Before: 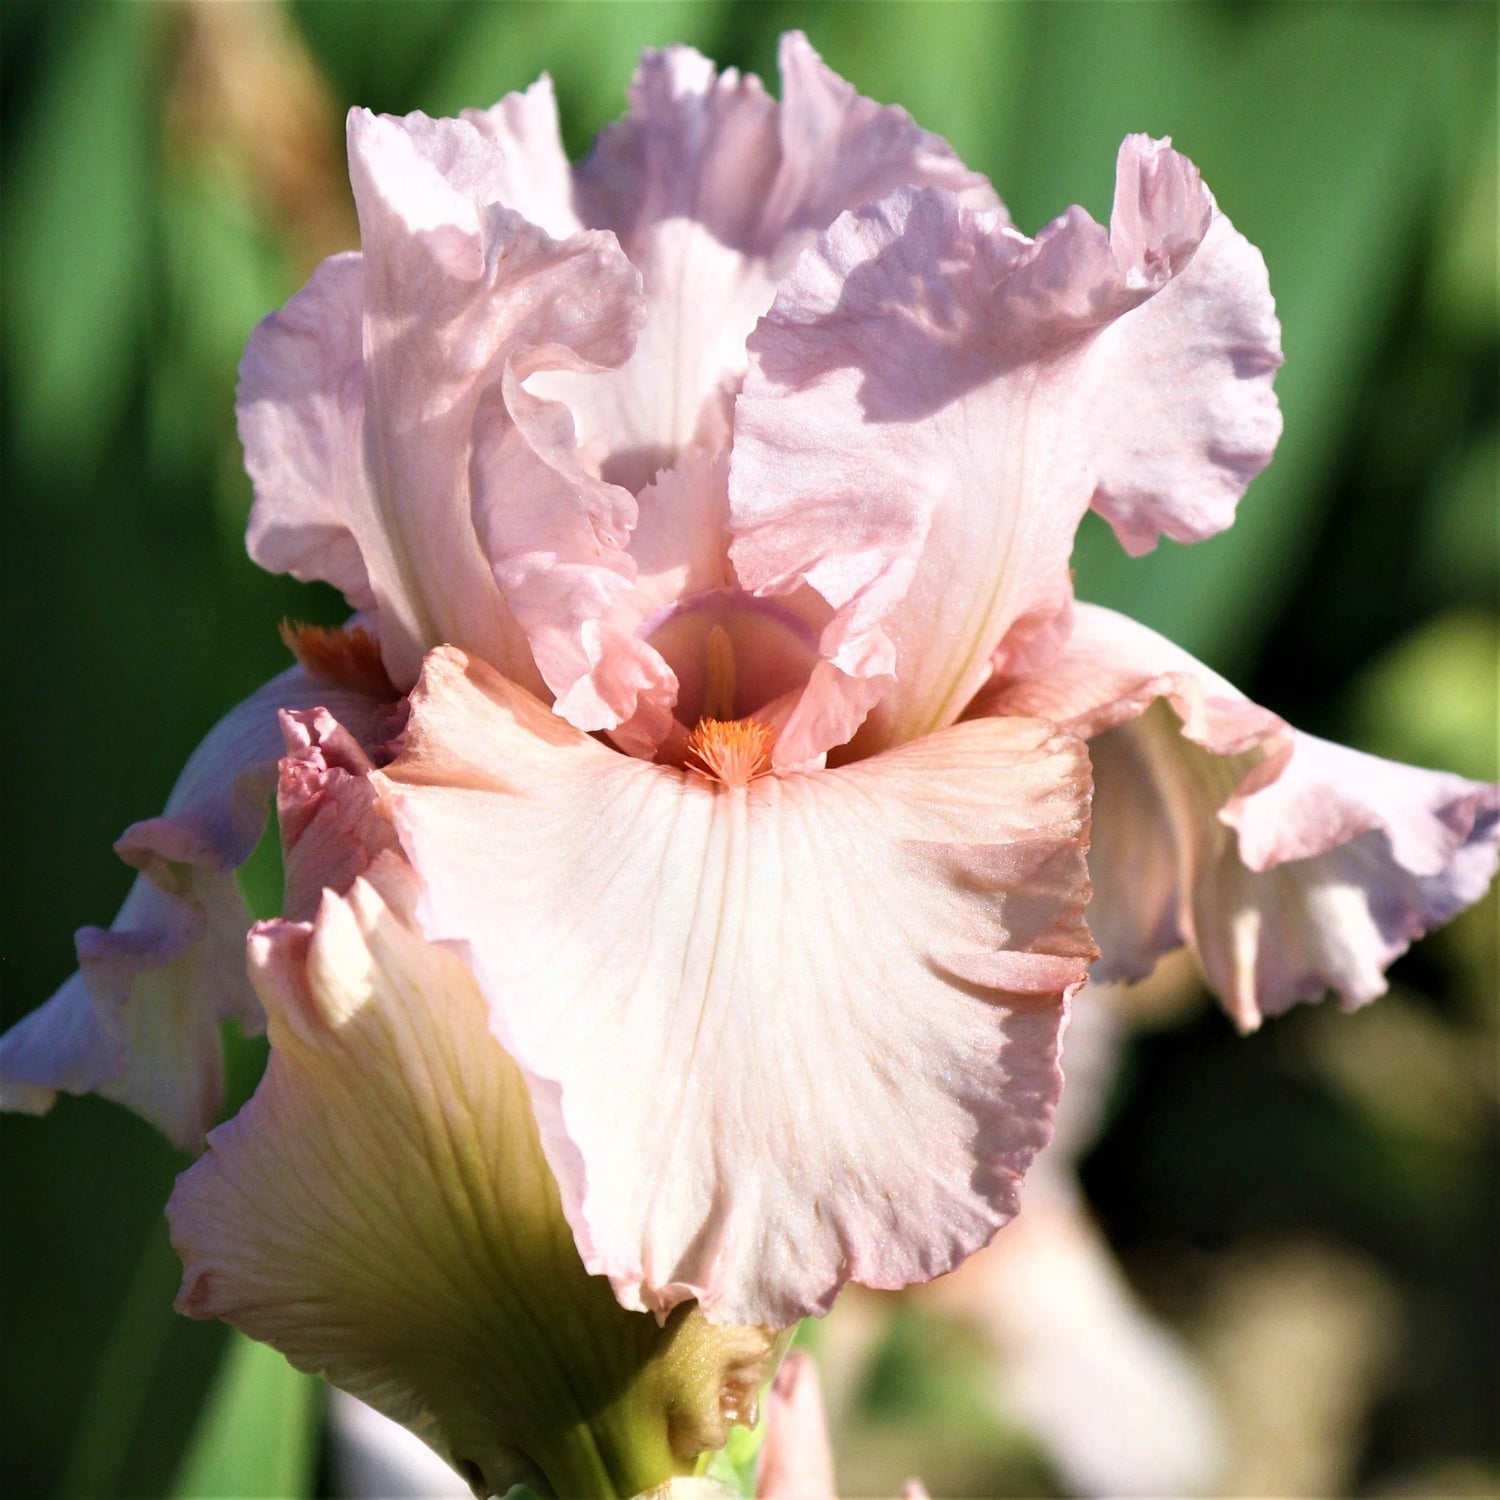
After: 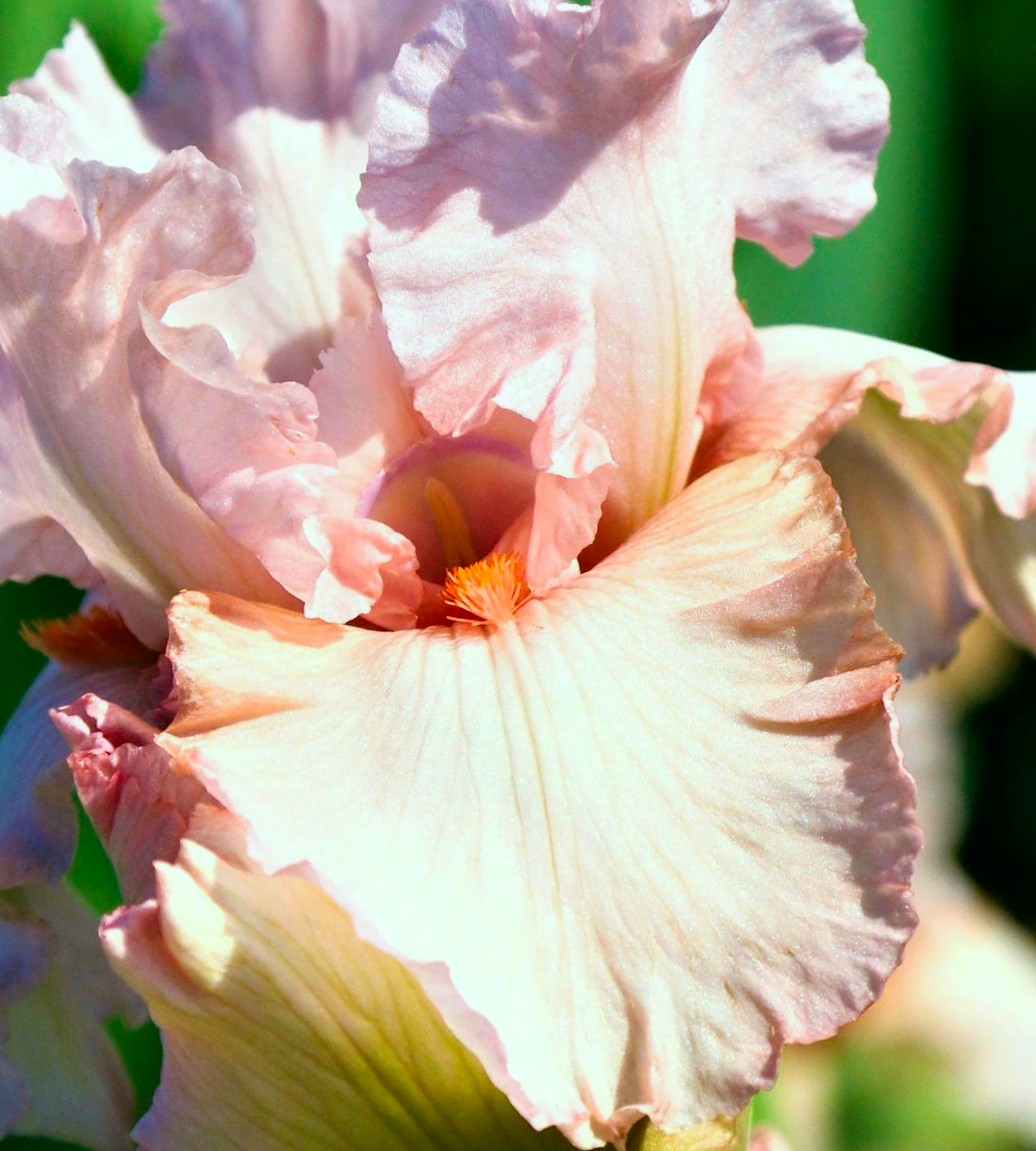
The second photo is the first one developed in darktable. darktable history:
crop and rotate: angle 20.59°, left 6.793%, right 4.248%, bottom 1.157%
color correction: highlights a* -7.5, highlights b* 1.36, shadows a* -3.77, saturation 1.41
